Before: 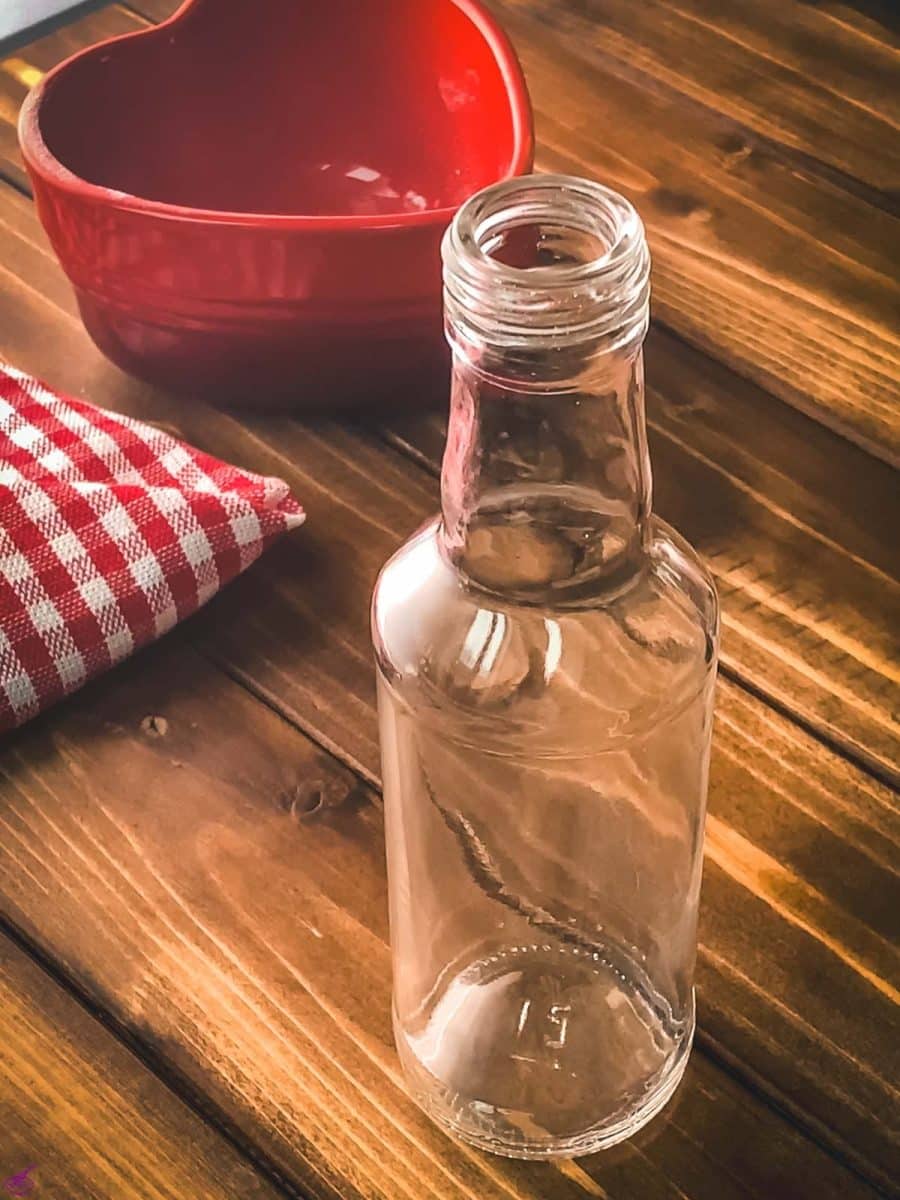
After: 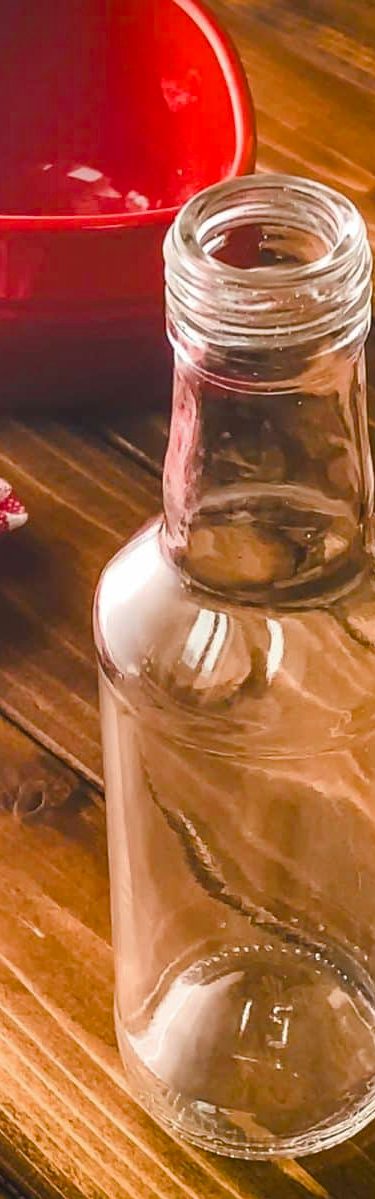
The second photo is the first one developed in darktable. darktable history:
crop: left 30.927%, right 27.371%
color balance rgb: linear chroma grading › global chroma 0.495%, perceptual saturation grading › global saturation 0.5%, perceptual saturation grading › highlights -17.706%, perceptual saturation grading › mid-tones 33.154%, perceptual saturation grading › shadows 50.374%
